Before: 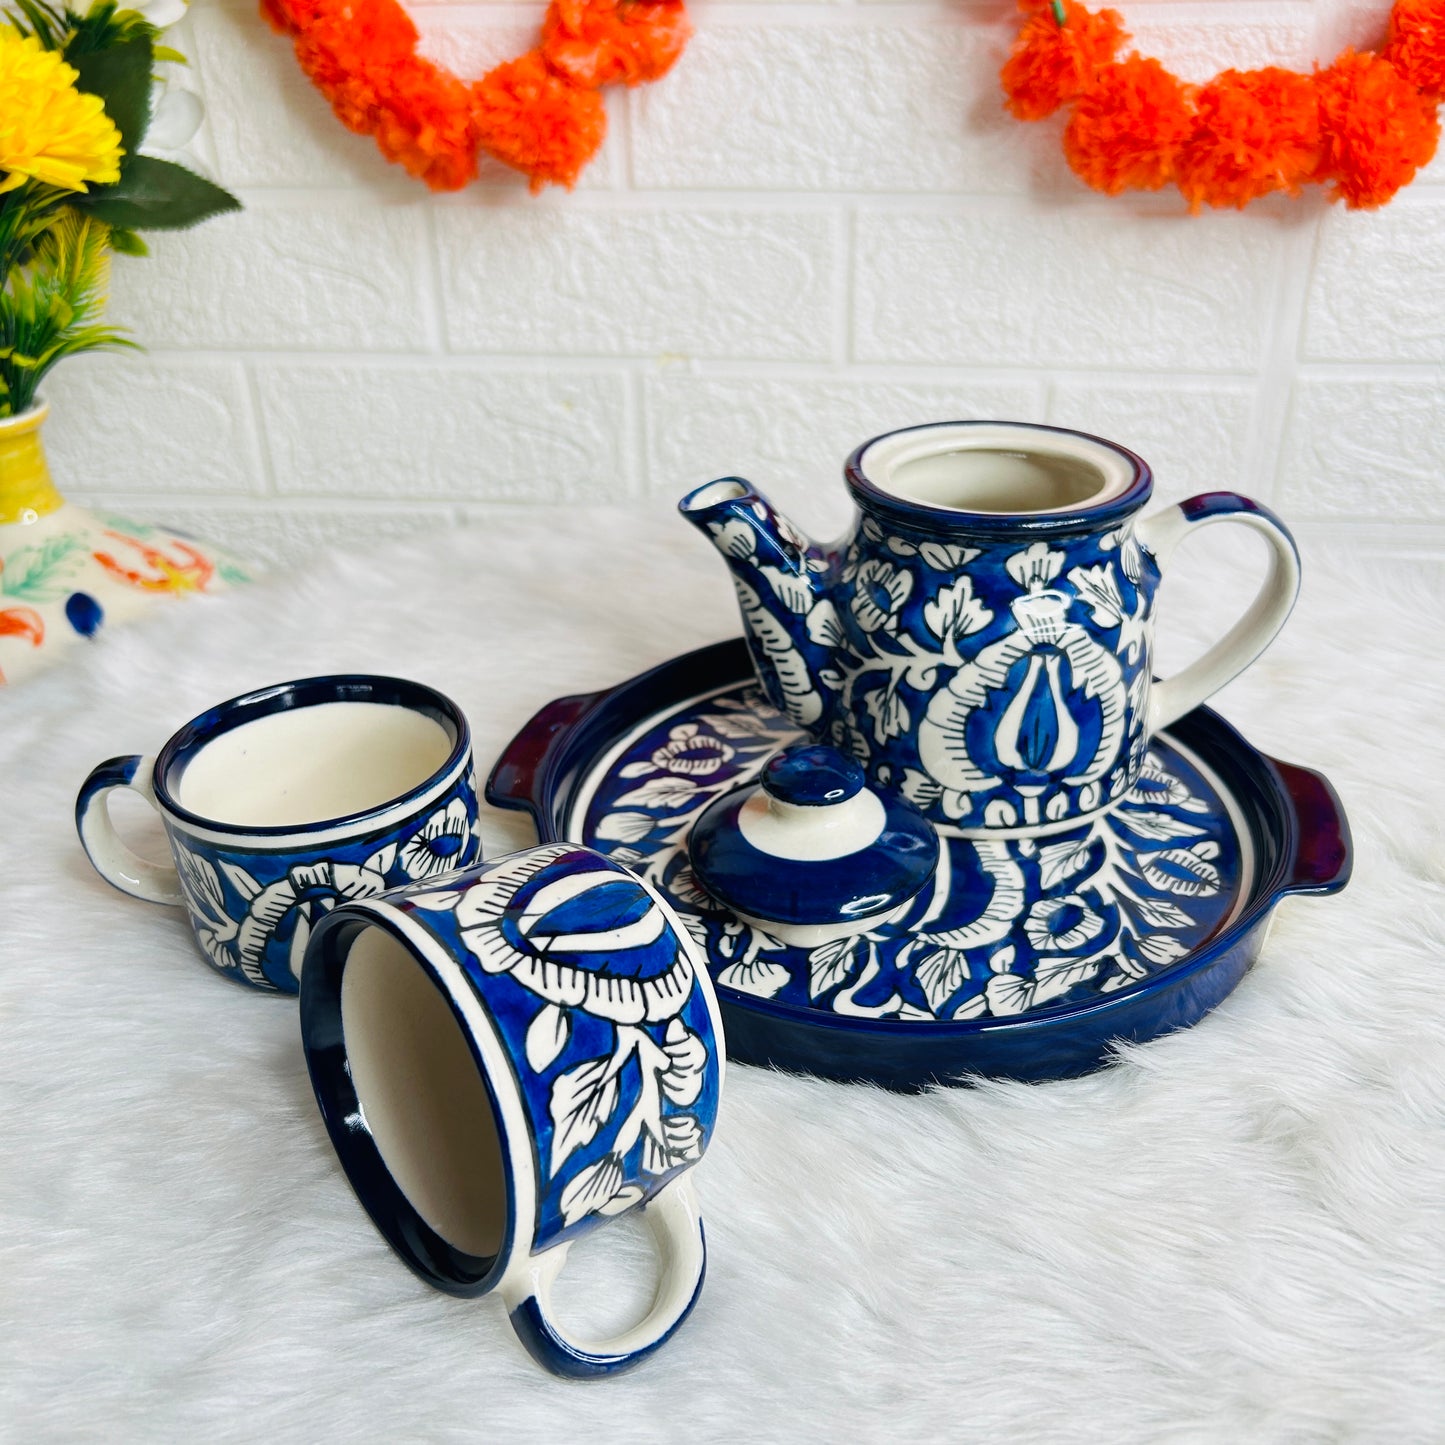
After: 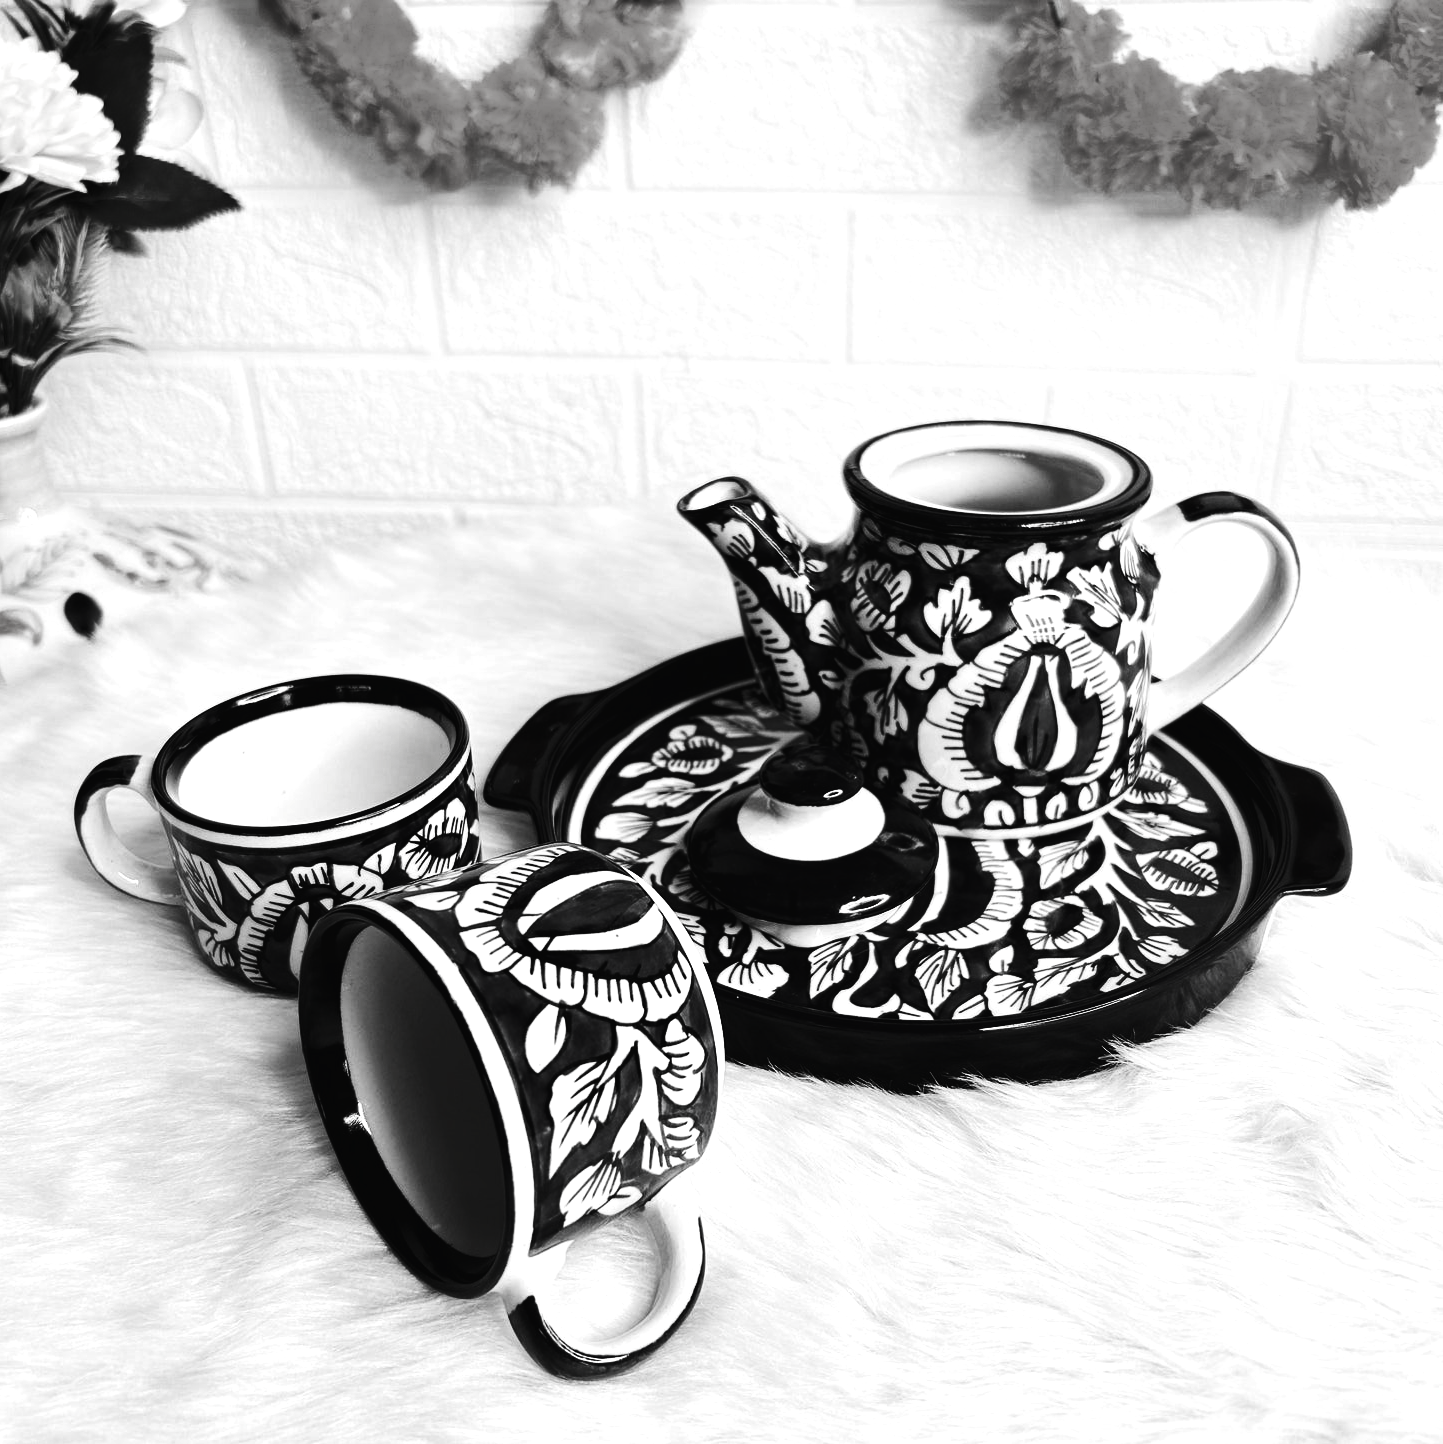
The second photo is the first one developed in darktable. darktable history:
contrast brightness saturation: contrast -0.033, brightness -0.593, saturation -0.993
exposure: black level correction 0, exposure 0.499 EV, compensate exposure bias true, compensate highlight preservation false
tone curve: curves: ch0 [(0, 0.017) (0.239, 0.277) (0.508, 0.593) (0.826, 0.855) (1, 0.945)]; ch1 [(0, 0) (0.401, 0.42) (0.442, 0.47) (0.492, 0.498) (0.511, 0.504) (0.555, 0.586) (0.681, 0.739) (1, 1)]; ch2 [(0, 0) (0.411, 0.433) (0.5, 0.504) (0.545, 0.574) (1, 1)], preserve colors none
tone equalizer: -8 EV 0 EV, -7 EV 0.002 EV, -6 EV -0.003 EV, -5 EV -0.007 EV, -4 EV -0.059 EV, -3 EV -0.204 EV, -2 EV -0.28 EV, -1 EV 0.088 EV, +0 EV 0.273 EV
crop and rotate: left 0.083%, bottom 0.001%
